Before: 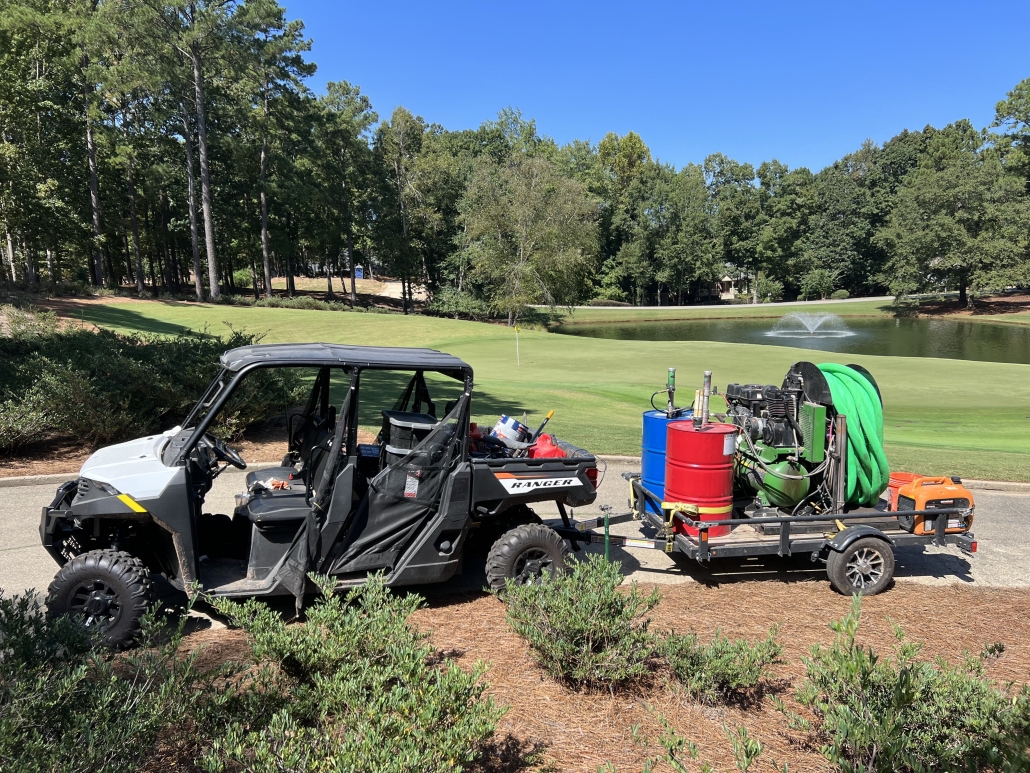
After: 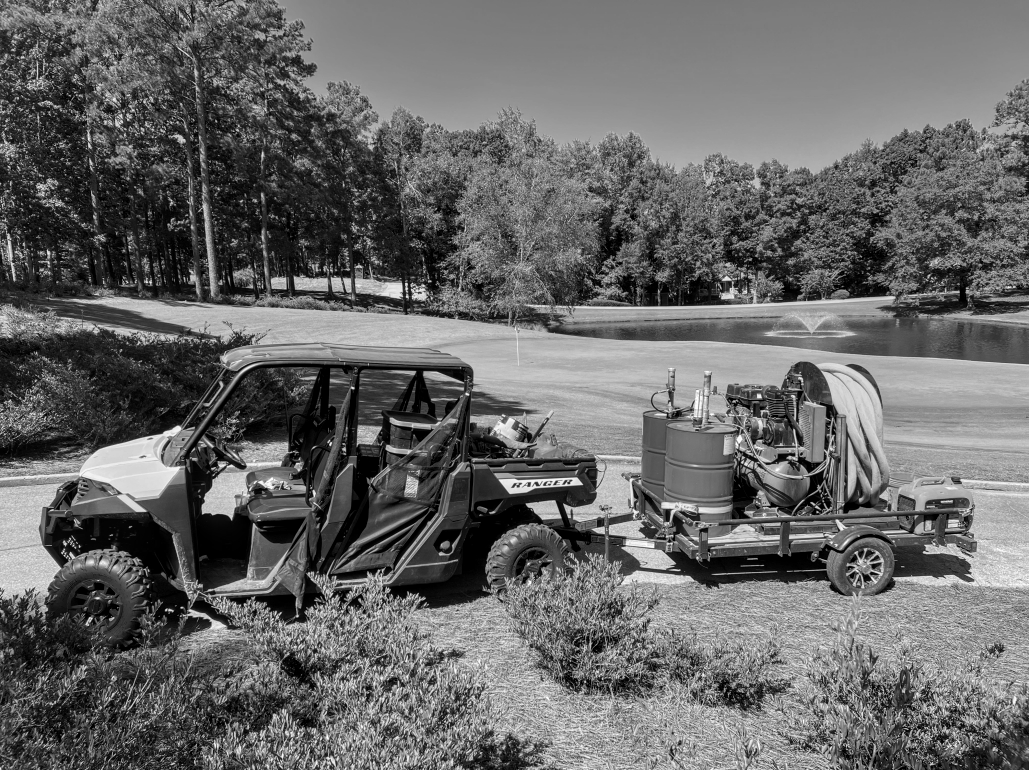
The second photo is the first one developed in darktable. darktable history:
crop: top 0.05%, bottom 0.098%
color zones: curves: ch0 [(0, 0.5) (0.143, 0.5) (0.286, 0.5) (0.429, 0.5) (0.571, 0.5) (0.714, 0.476) (0.857, 0.5) (1, 0.5)]; ch2 [(0, 0.5) (0.143, 0.5) (0.286, 0.5) (0.429, 0.5) (0.571, 0.5) (0.714, 0.487) (0.857, 0.5) (1, 0.5)]
local contrast: on, module defaults
monochrome: a 16.06, b 15.48, size 1
